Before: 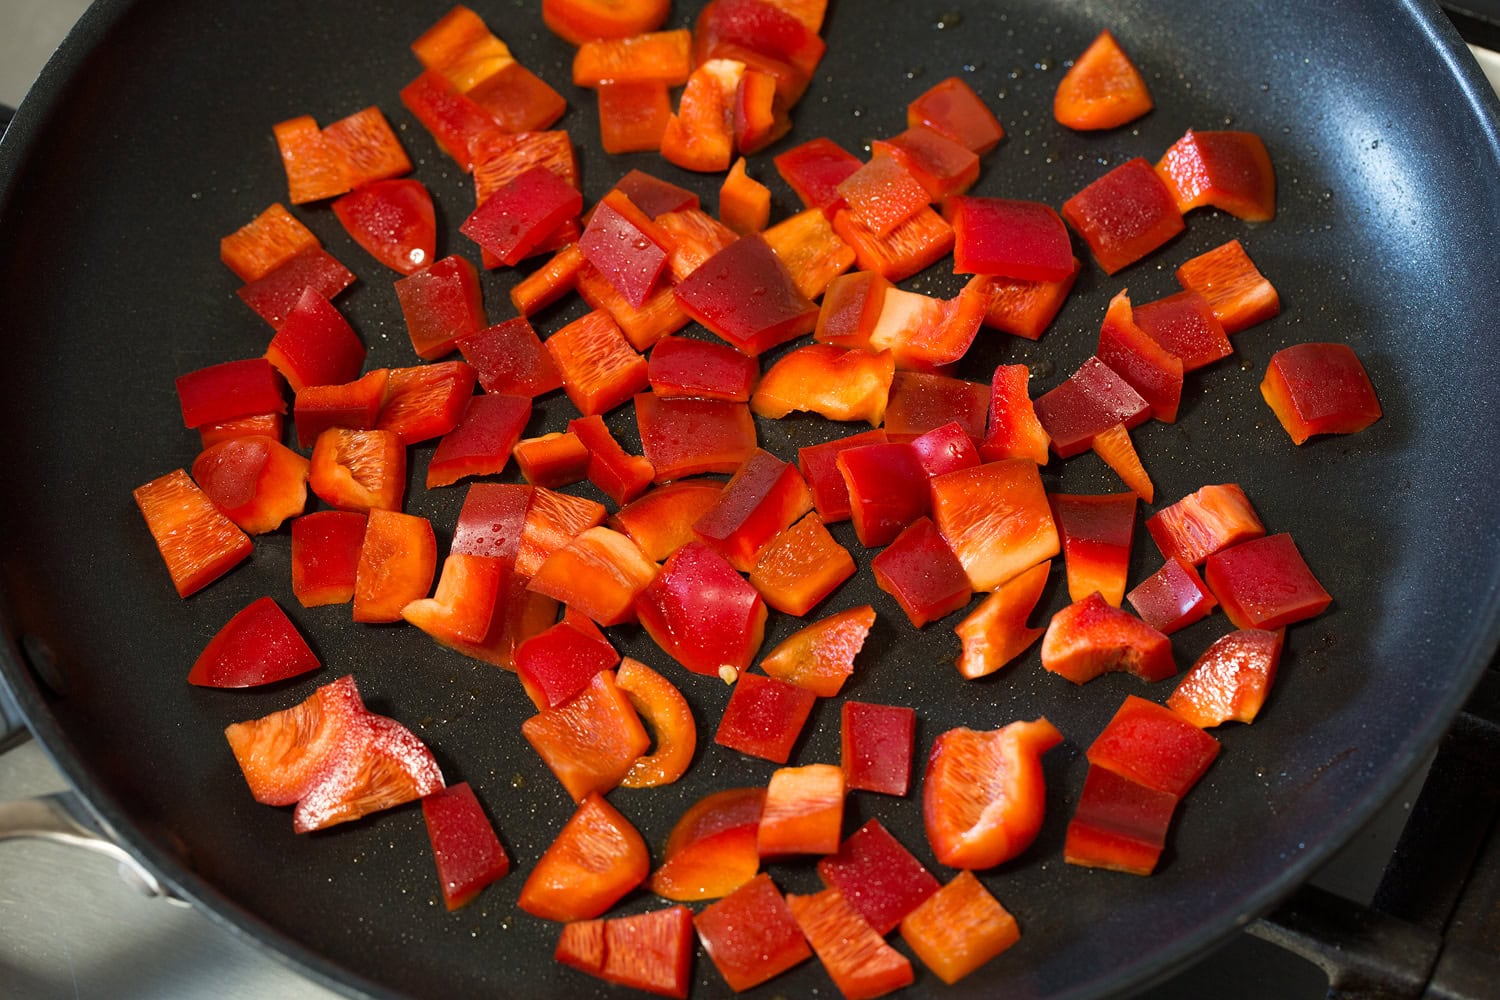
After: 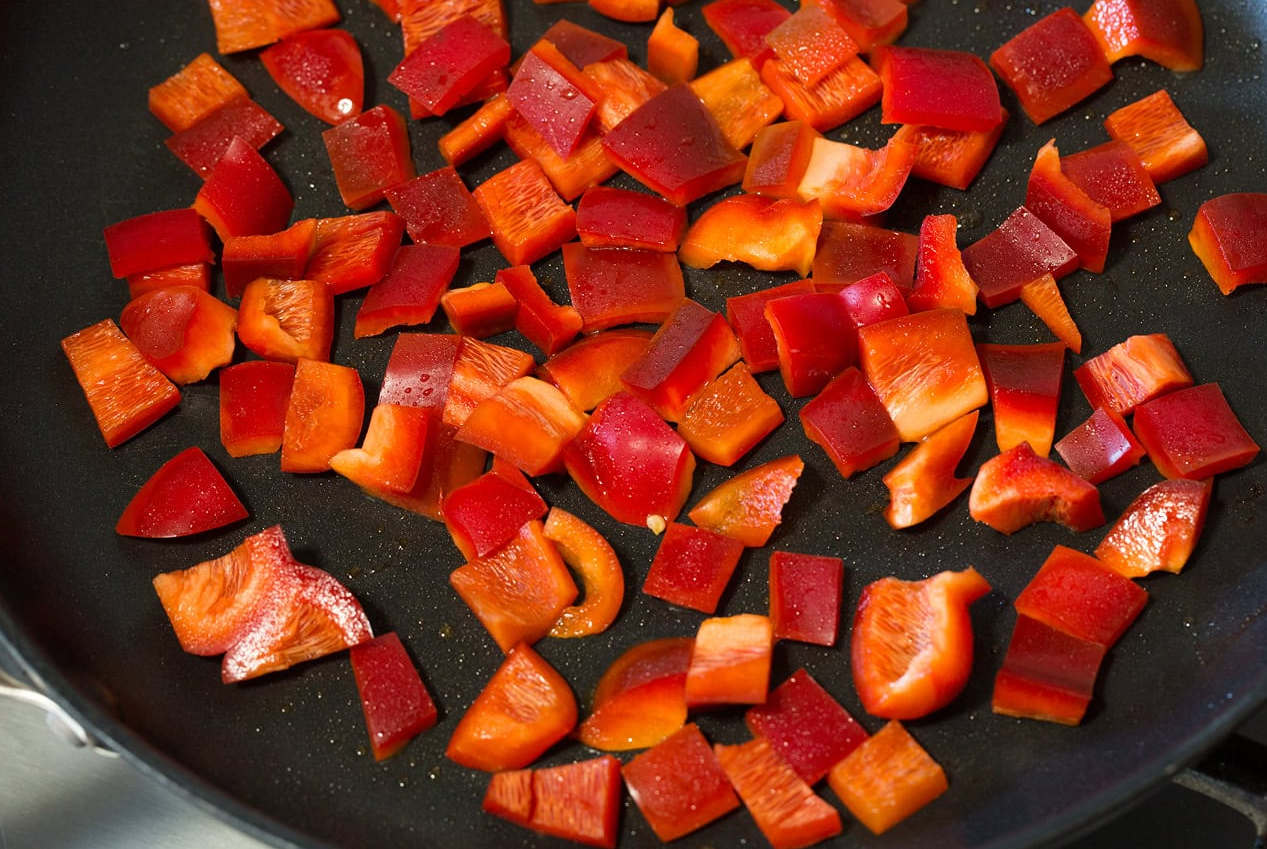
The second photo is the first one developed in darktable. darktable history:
crop and rotate: left 4.81%, top 15.099%, right 10.705%
